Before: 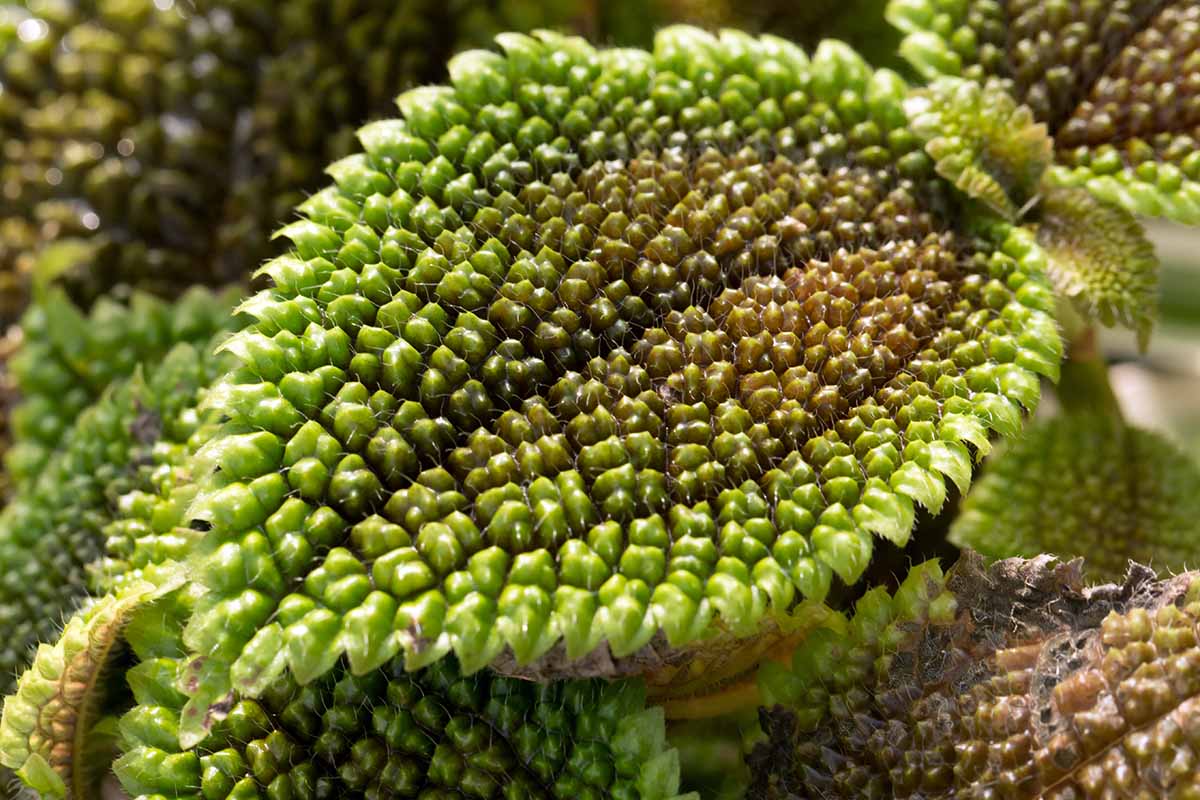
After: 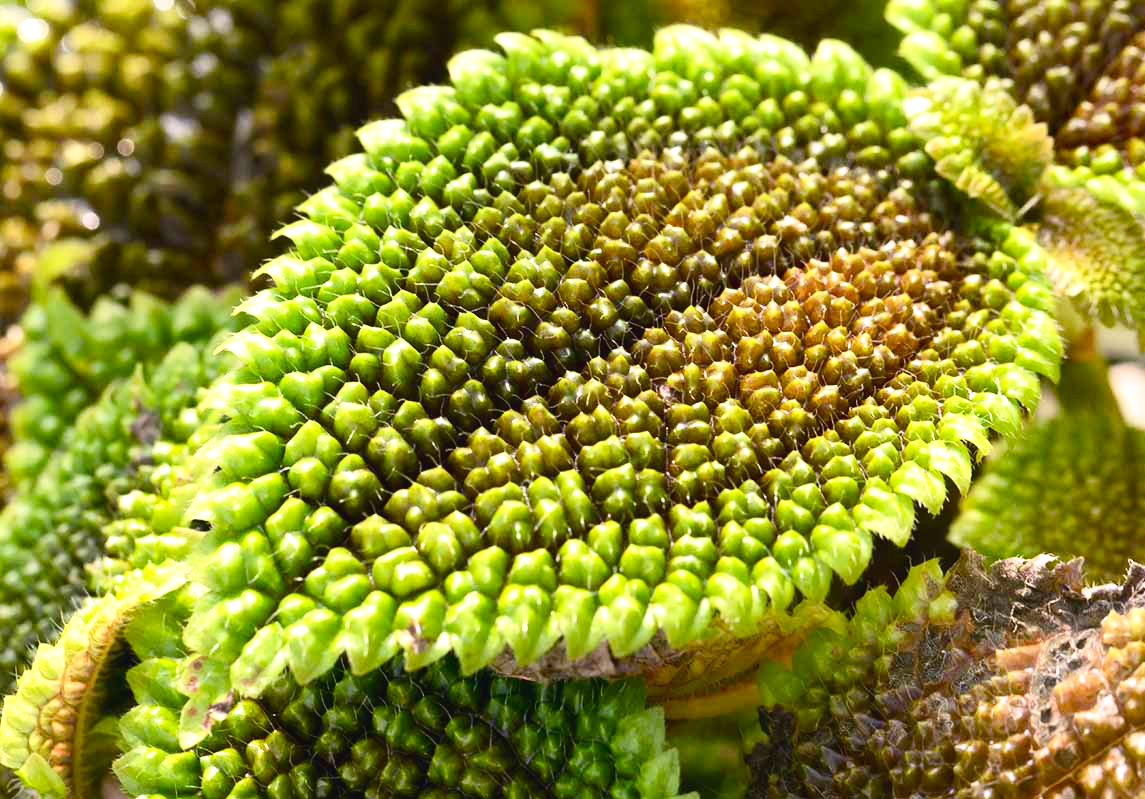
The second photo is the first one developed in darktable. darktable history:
crop: right 4.563%, bottom 0.035%
exposure: black level correction -0.002, exposure 0.535 EV, compensate exposure bias true, compensate highlight preservation false
contrast brightness saturation: contrast 0.205, brightness 0.14, saturation 0.146
color balance rgb: perceptual saturation grading › global saturation 20%, perceptual saturation grading › highlights -24.954%, perceptual saturation grading › shadows 24.868%, global vibrance 5.893%
